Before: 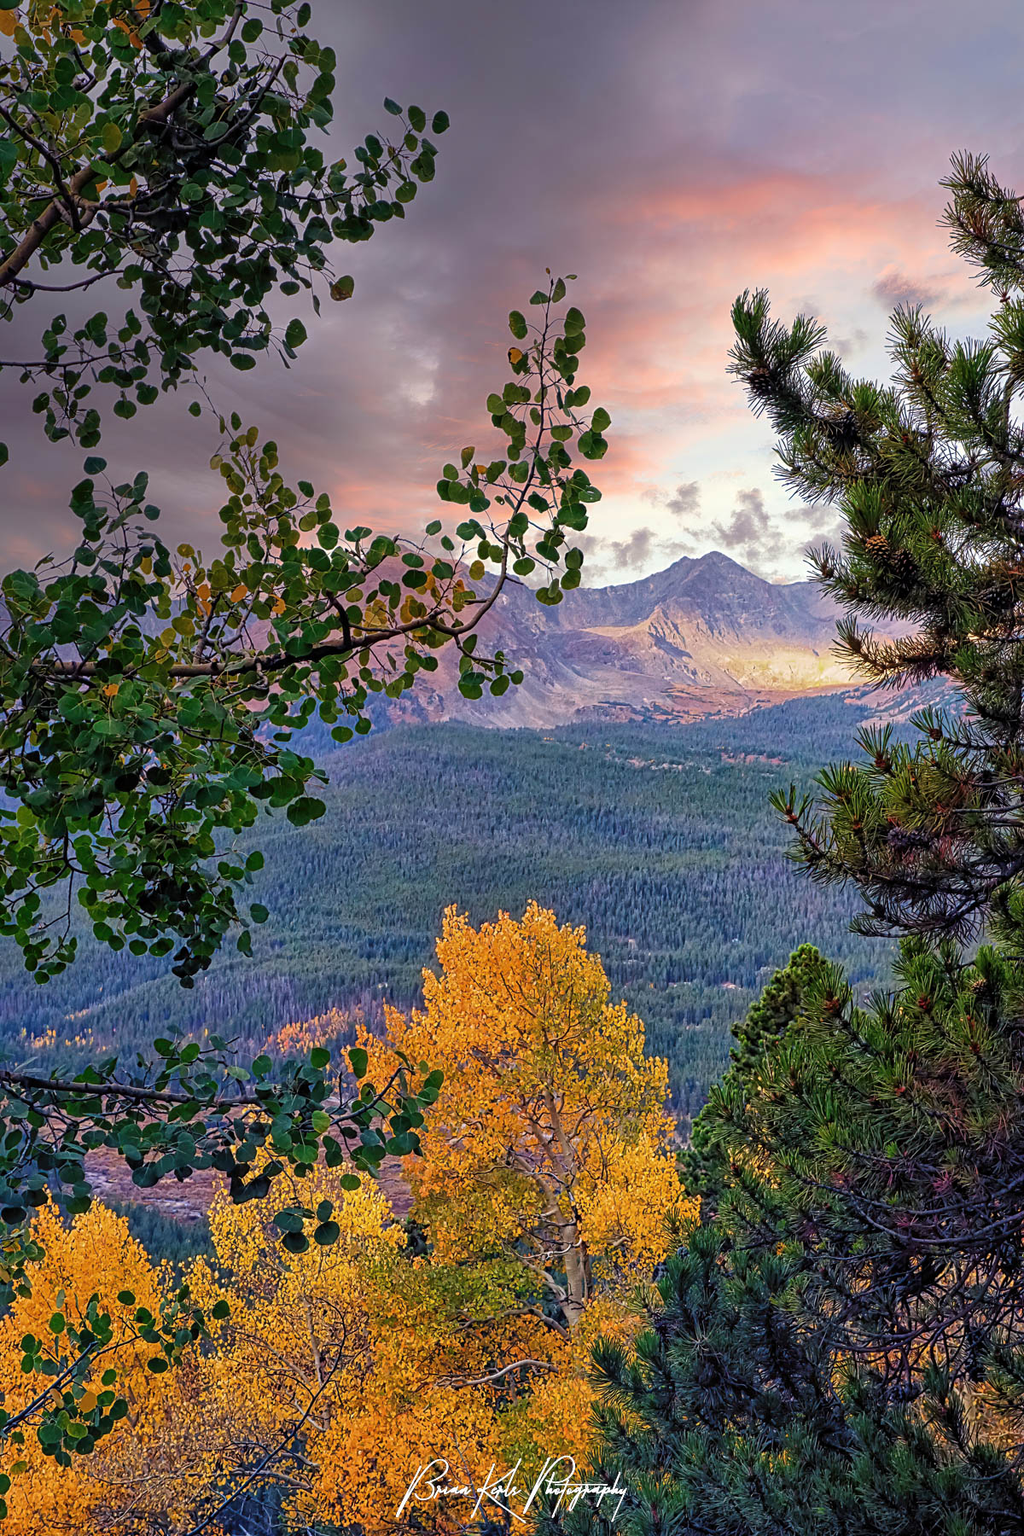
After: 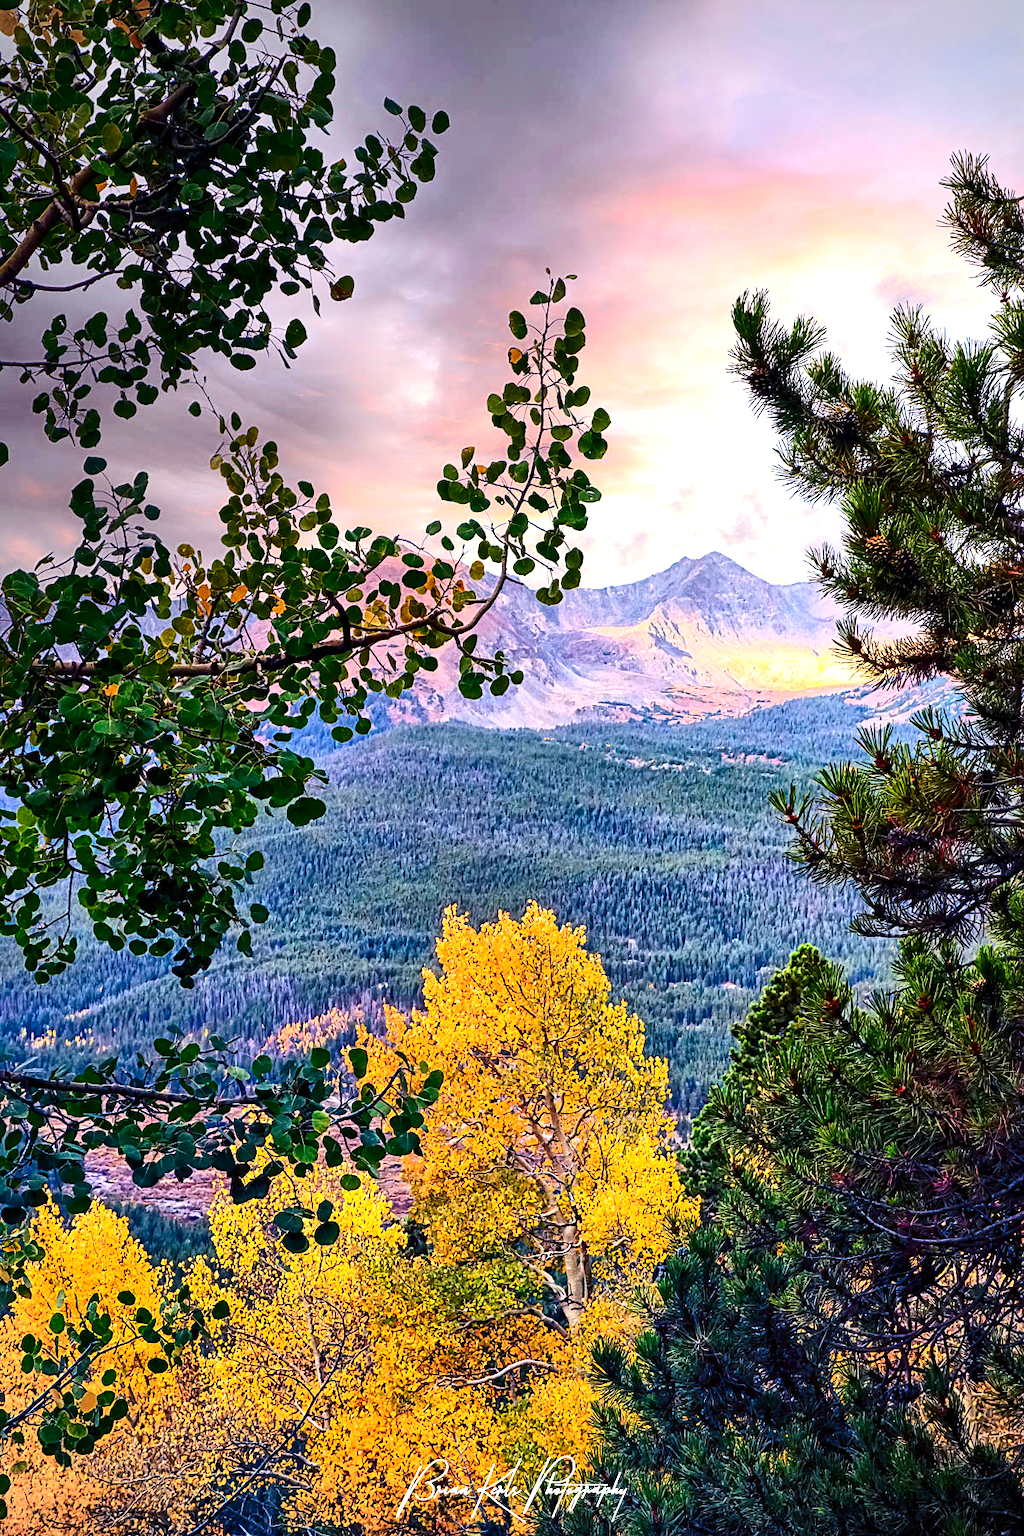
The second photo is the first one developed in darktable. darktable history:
contrast brightness saturation: contrast 0.32, brightness -0.08, saturation 0.17
exposure: black level correction 0, exposure 1.2 EV, compensate exposure bias true, compensate highlight preservation false
vignetting: fall-off start 91.19%
